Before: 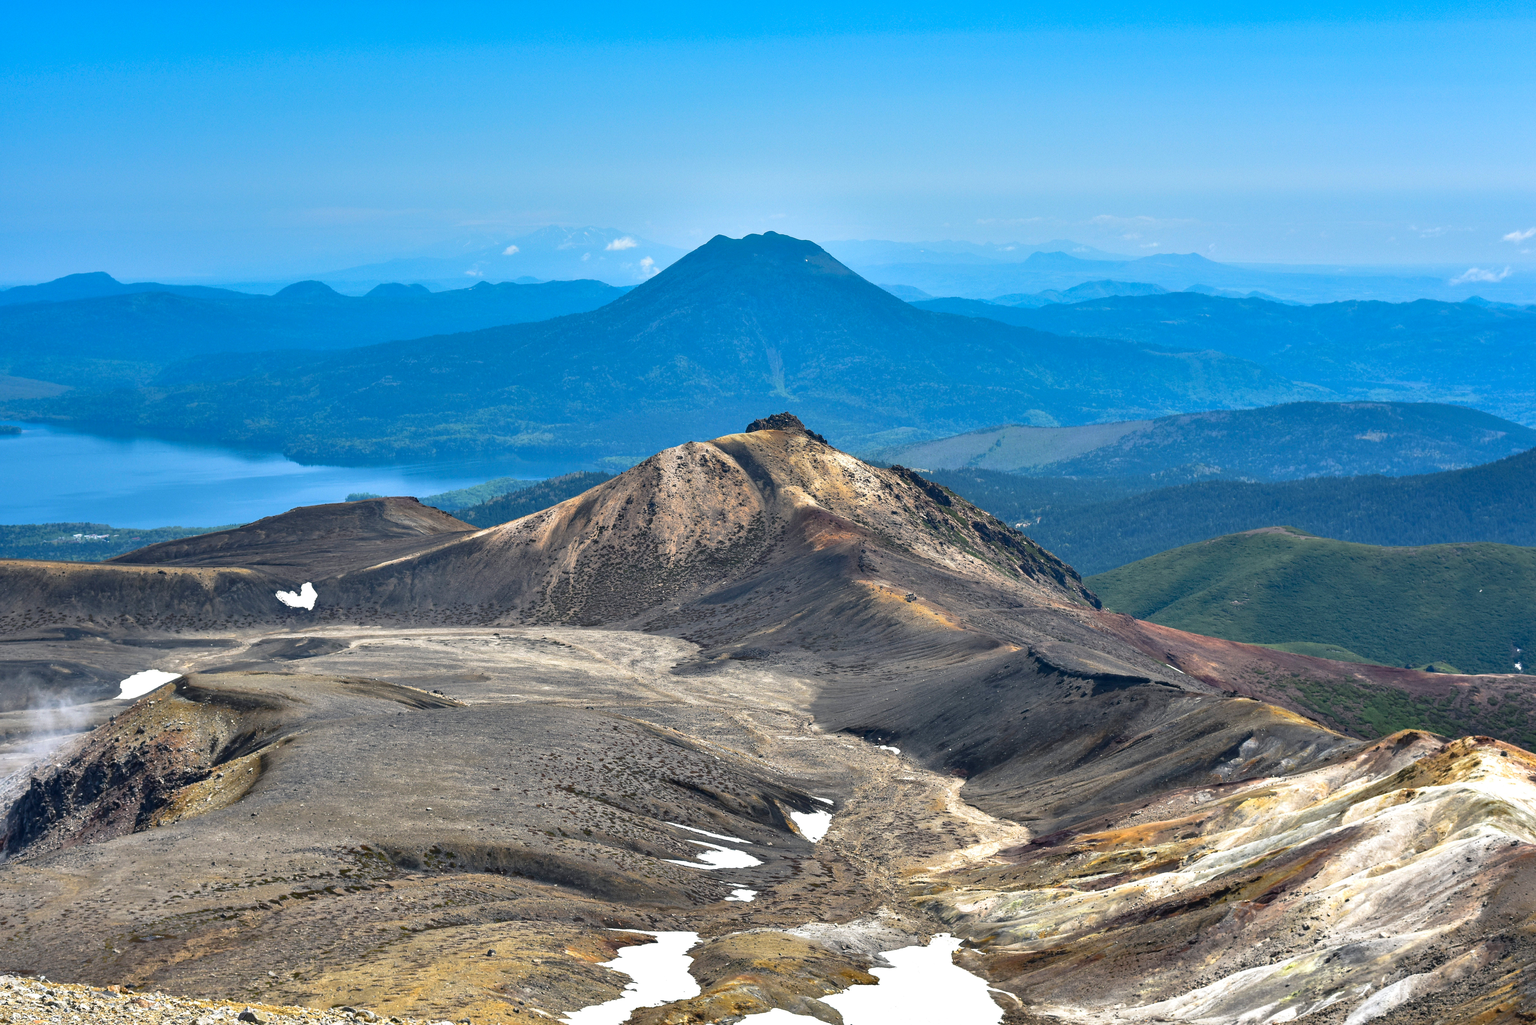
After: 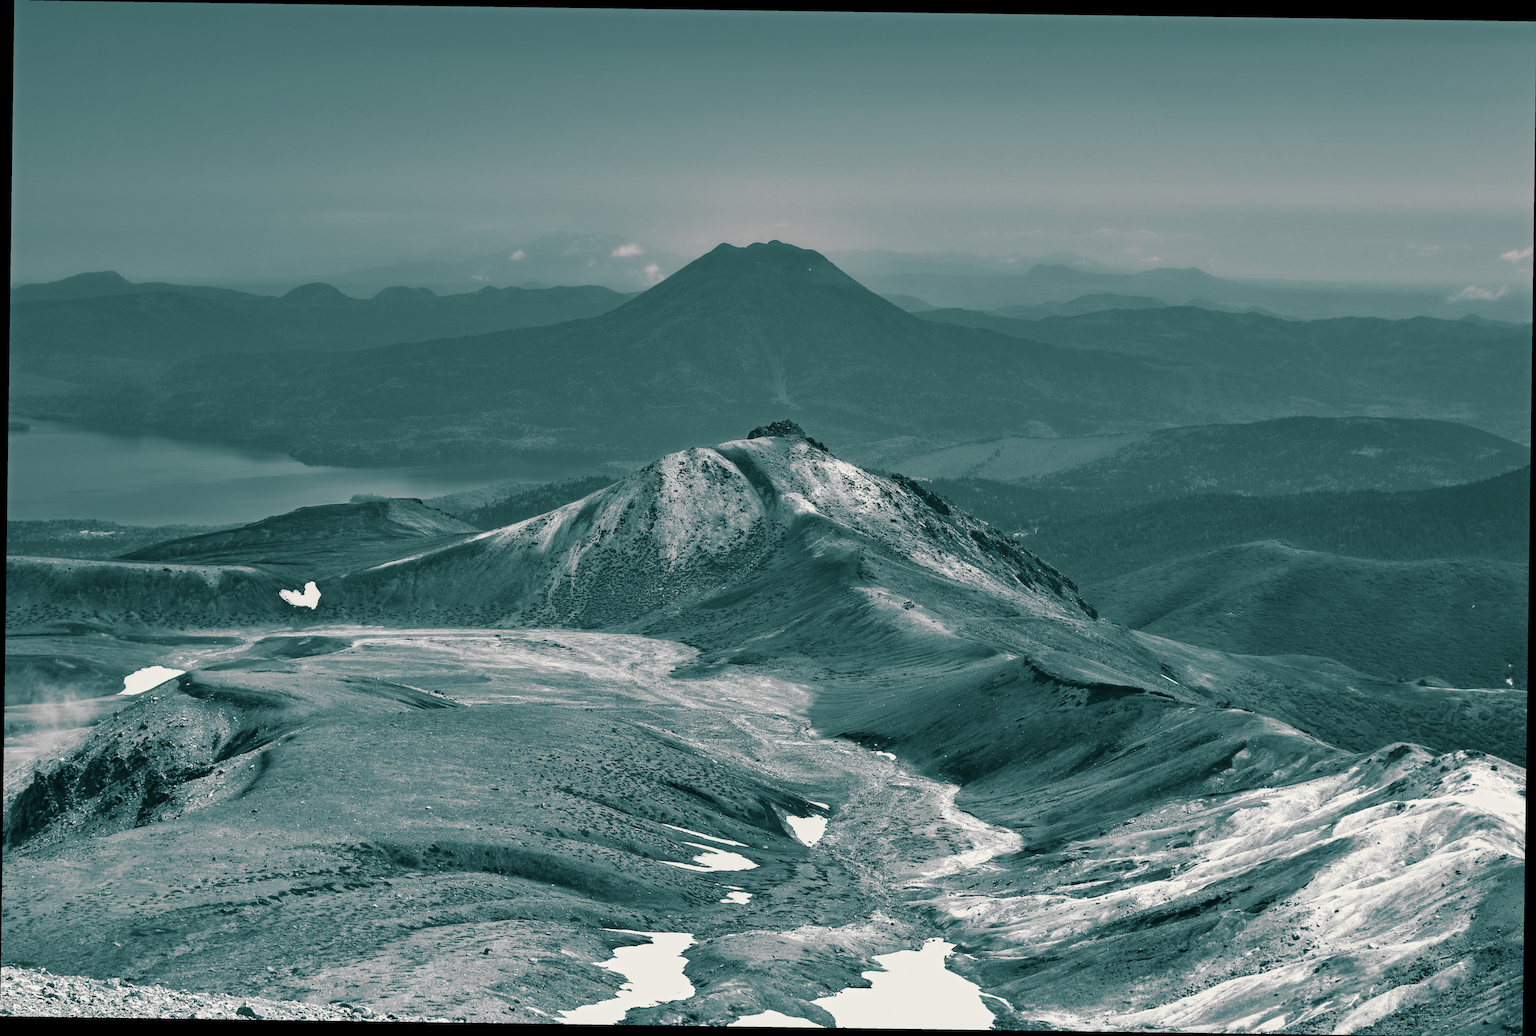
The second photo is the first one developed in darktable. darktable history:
rotate and perspective: rotation 0.8°, automatic cropping off
split-toning: shadows › hue 186.43°, highlights › hue 49.29°, compress 30.29%
vibrance: vibrance 0%
monochrome: a 26.22, b 42.67, size 0.8
white balance: emerald 1
